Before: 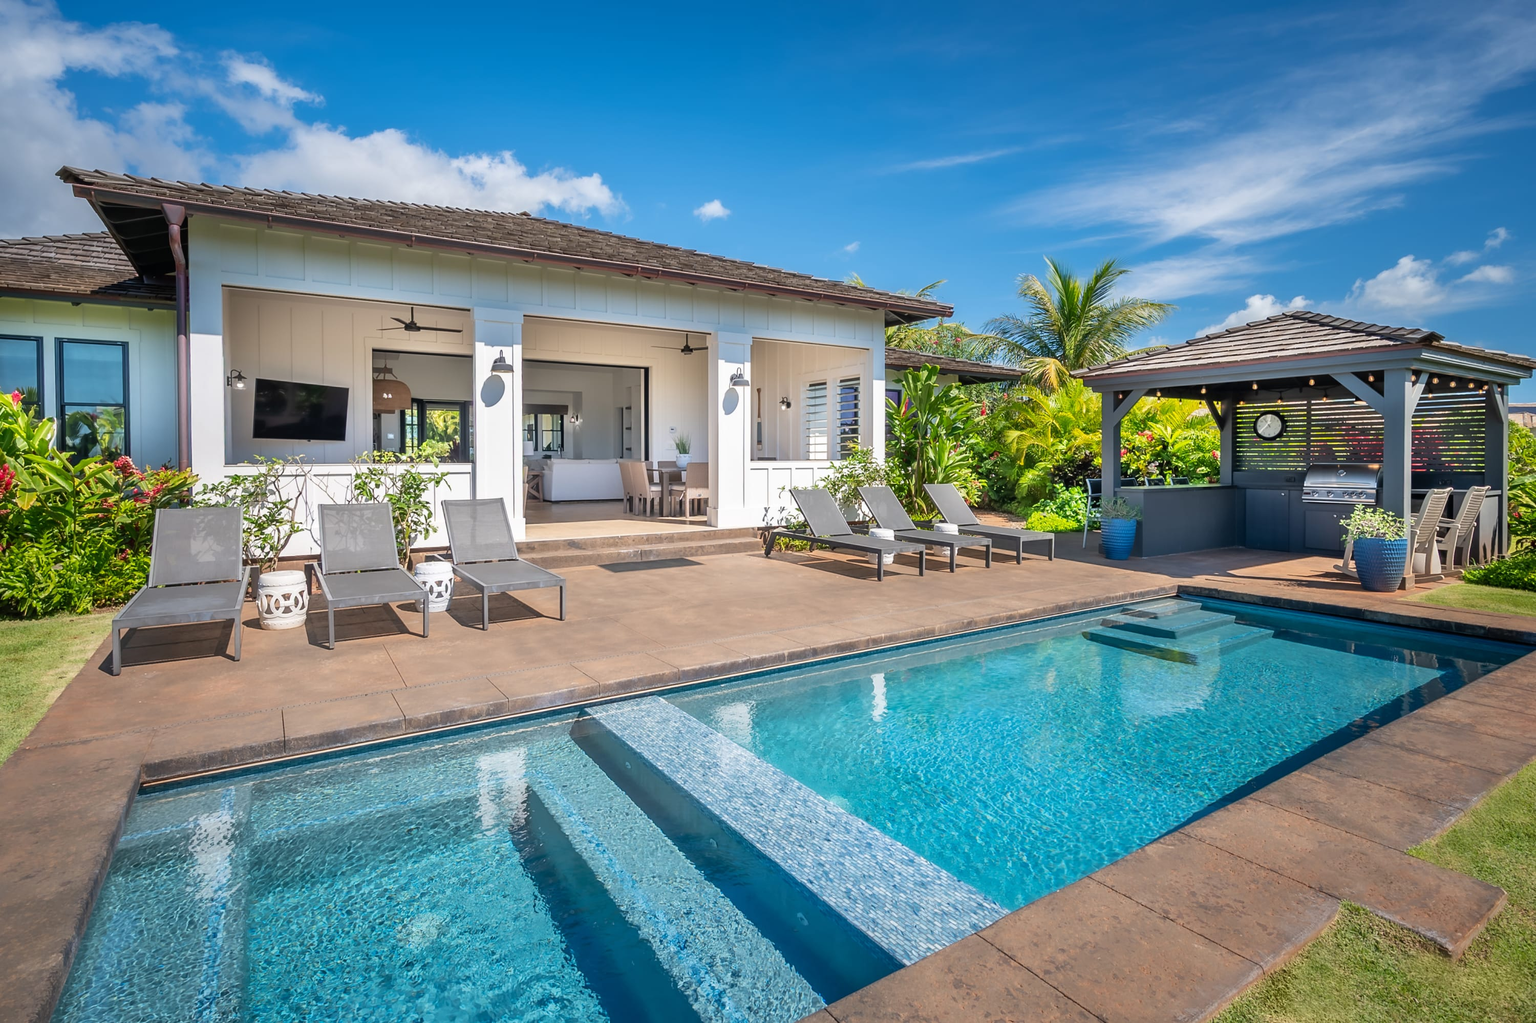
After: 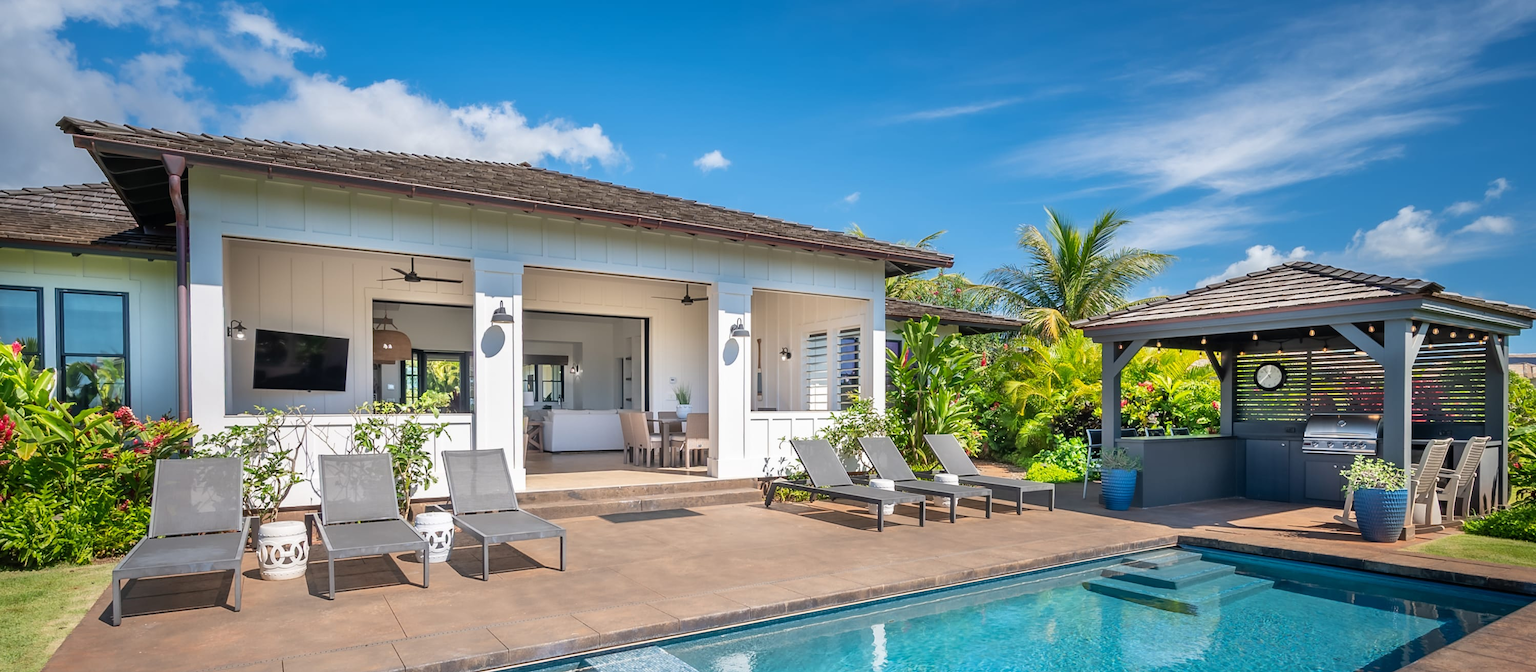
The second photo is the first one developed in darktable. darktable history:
crop and rotate: top 4.886%, bottom 29.347%
